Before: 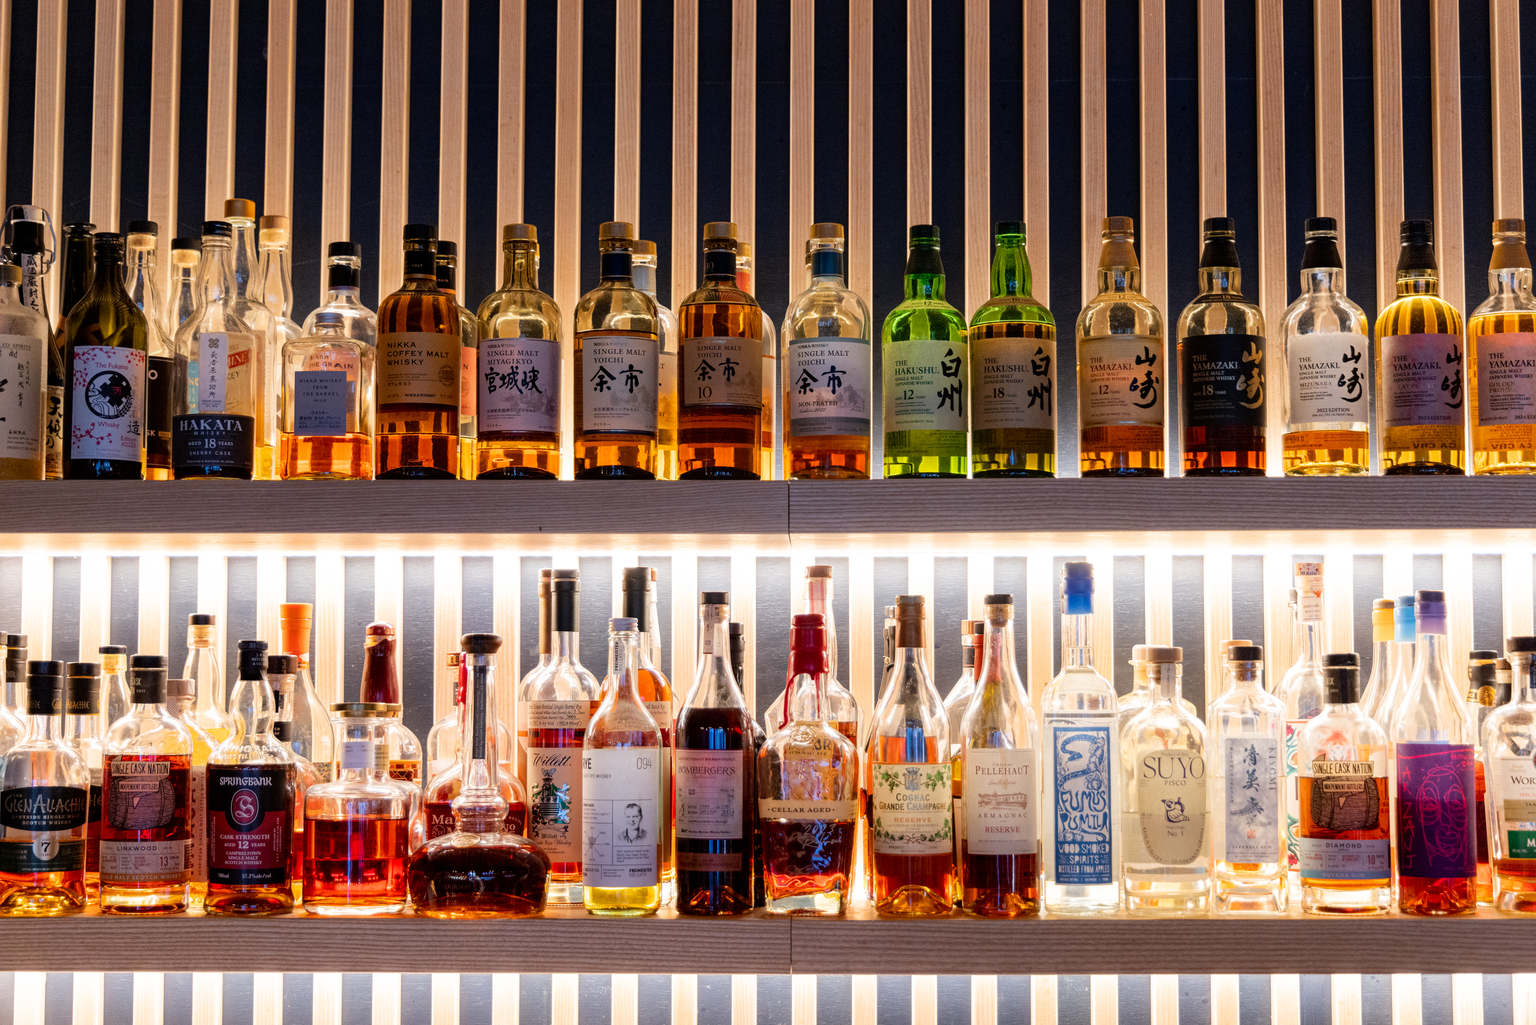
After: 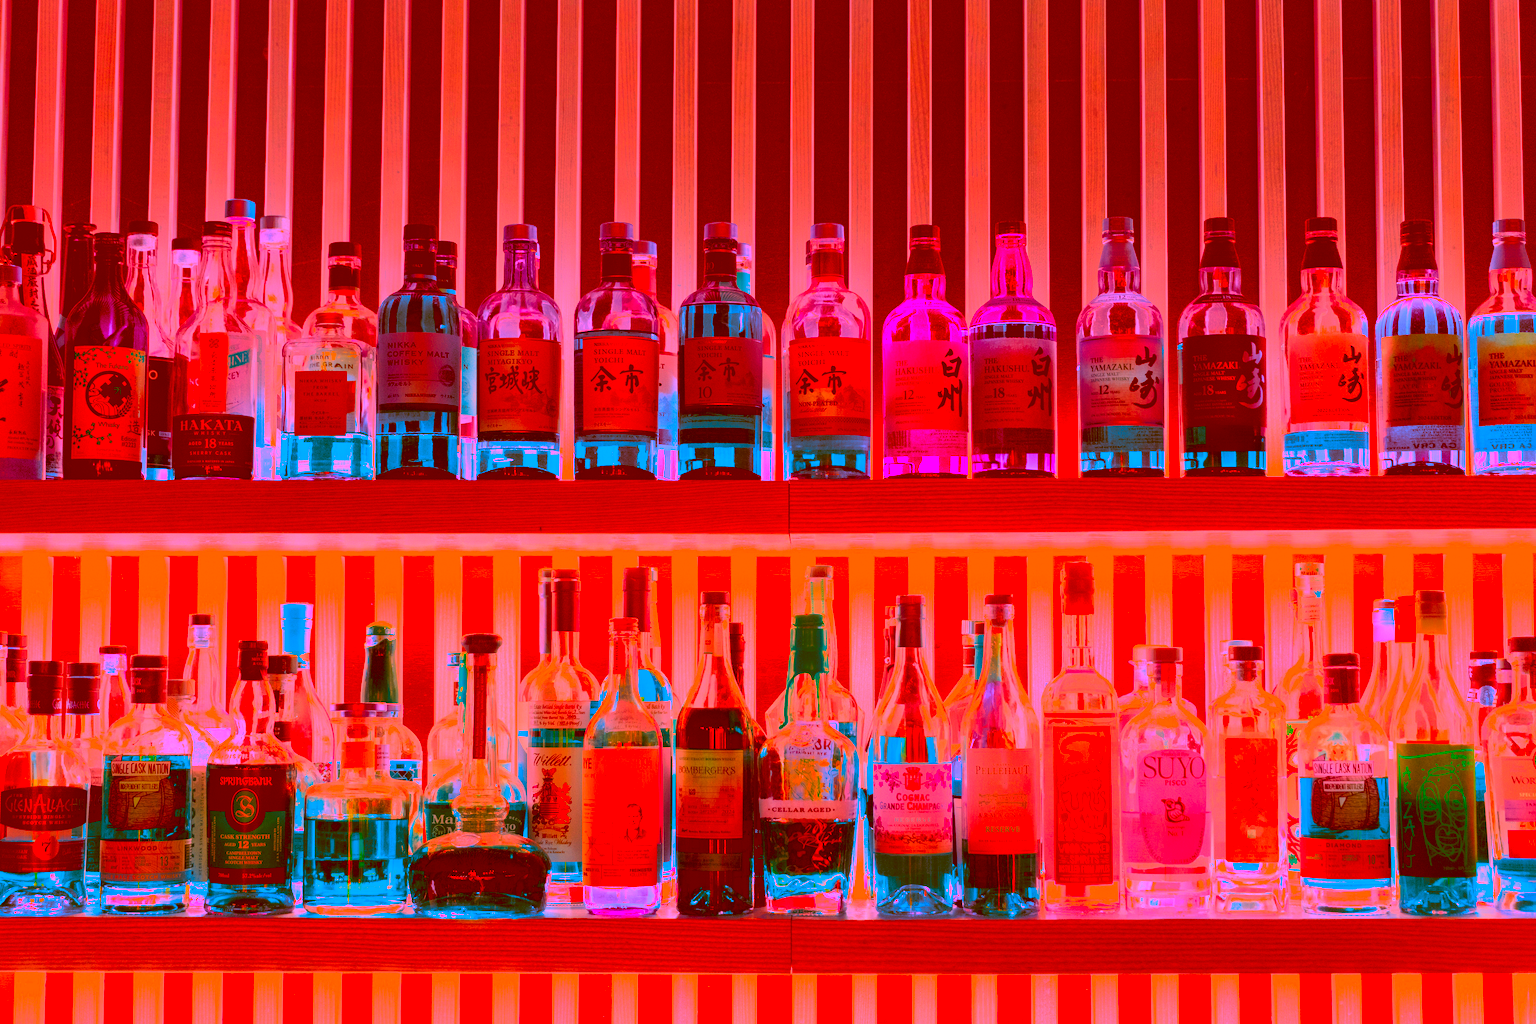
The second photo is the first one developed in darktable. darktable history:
shadows and highlights: on, module defaults
color correction: highlights a* -39.68, highlights b* -40, shadows a* -40, shadows b* -40, saturation -3
